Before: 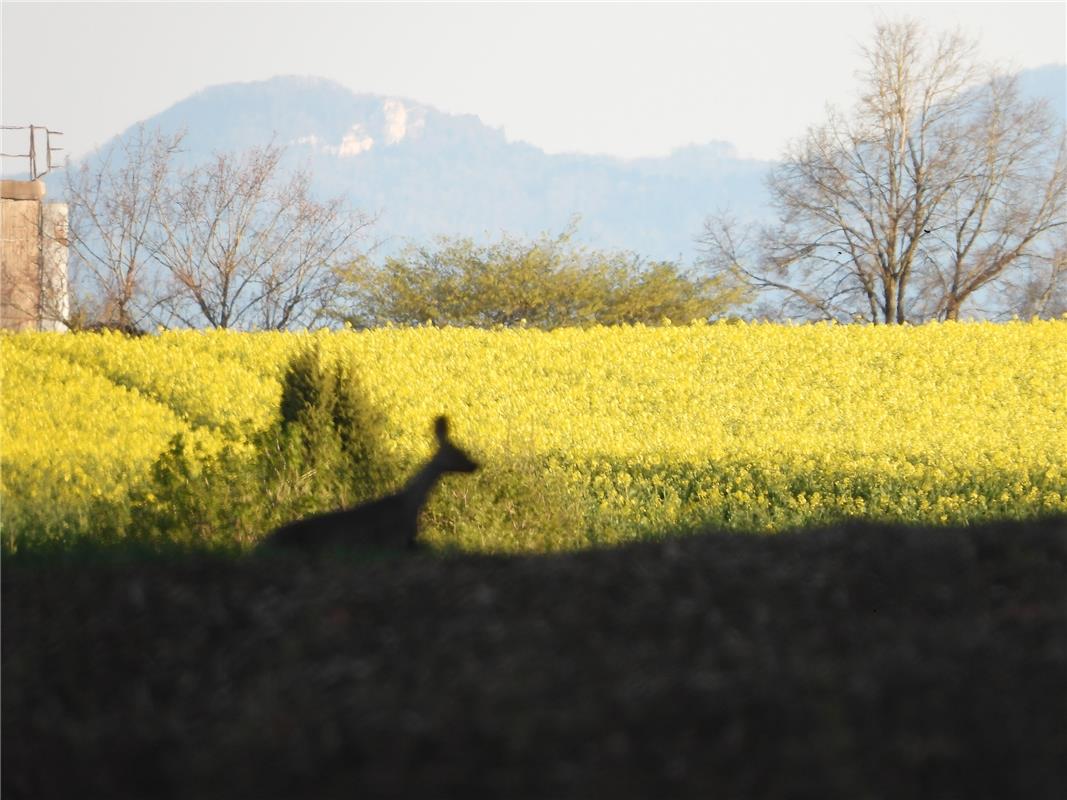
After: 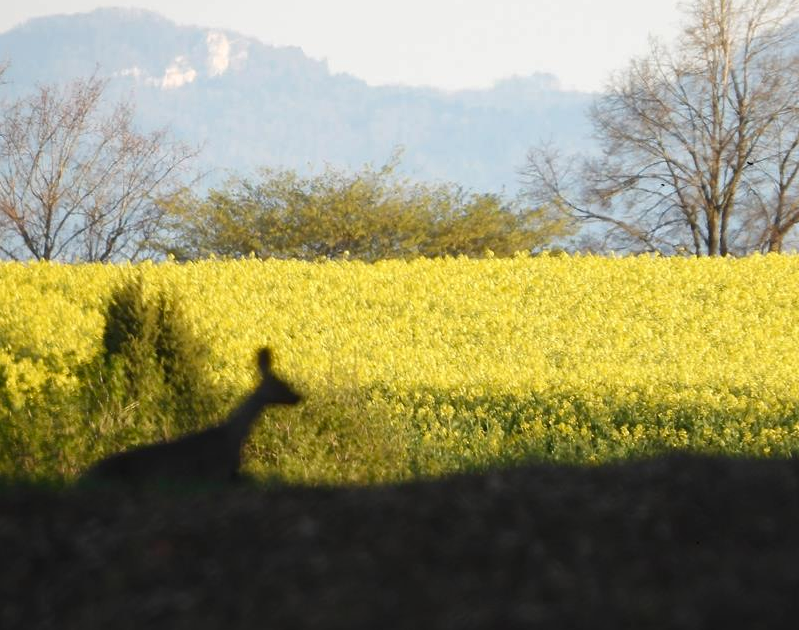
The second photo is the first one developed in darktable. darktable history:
levels: mode automatic
crop: left 16.604%, top 8.565%, right 8.449%, bottom 12.639%
tone curve: curves: ch0 [(0, 0) (0.8, 0.757) (1, 1)], color space Lab, independent channels, preserve colors none
tone equalizer: edges refinement/feathering 500, mask exposure compensation -1.57 EV, preserve details no
